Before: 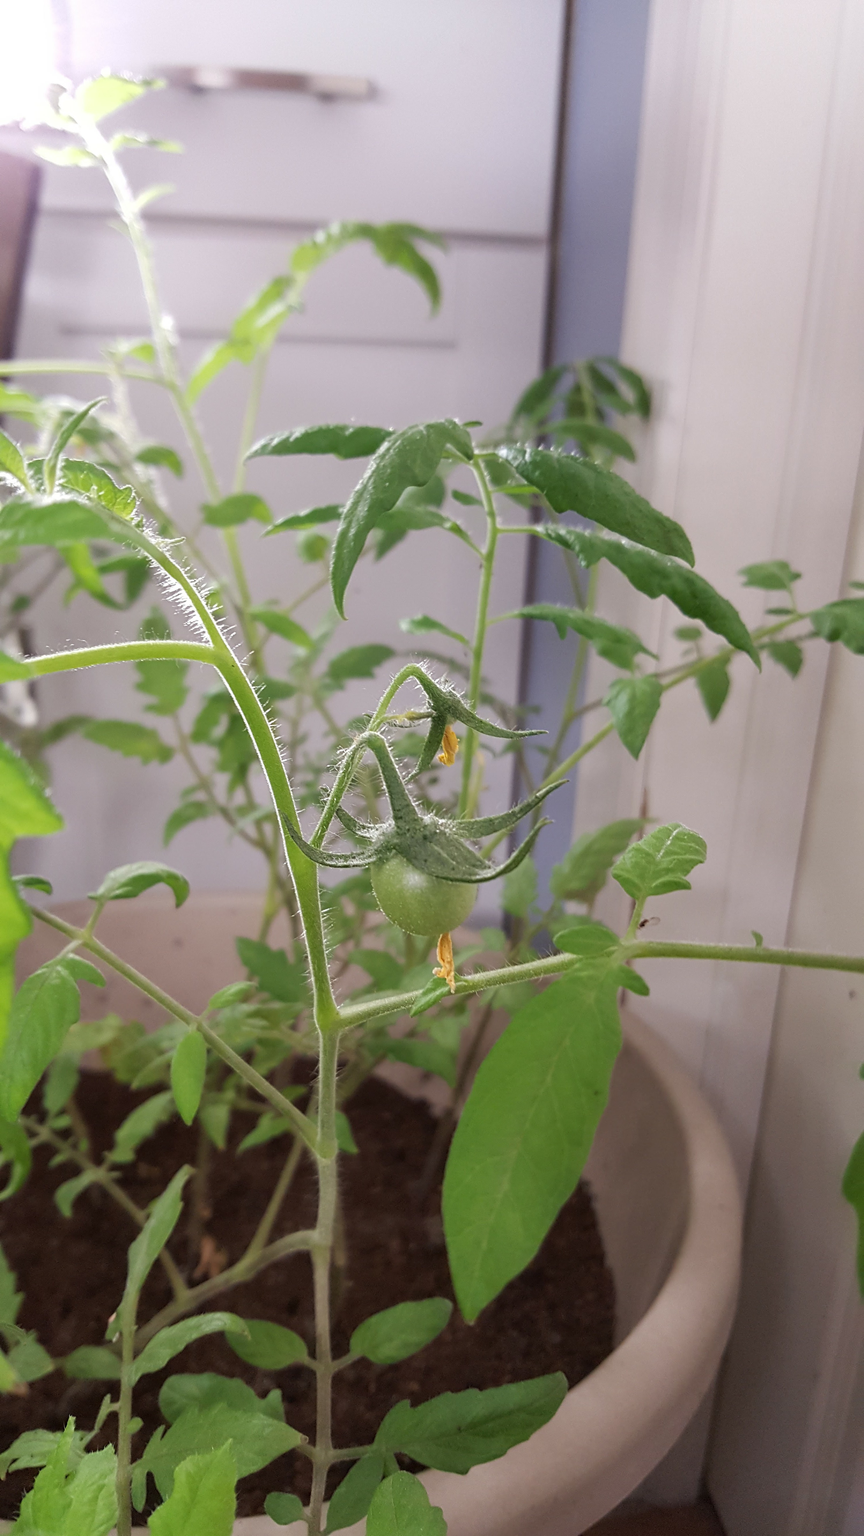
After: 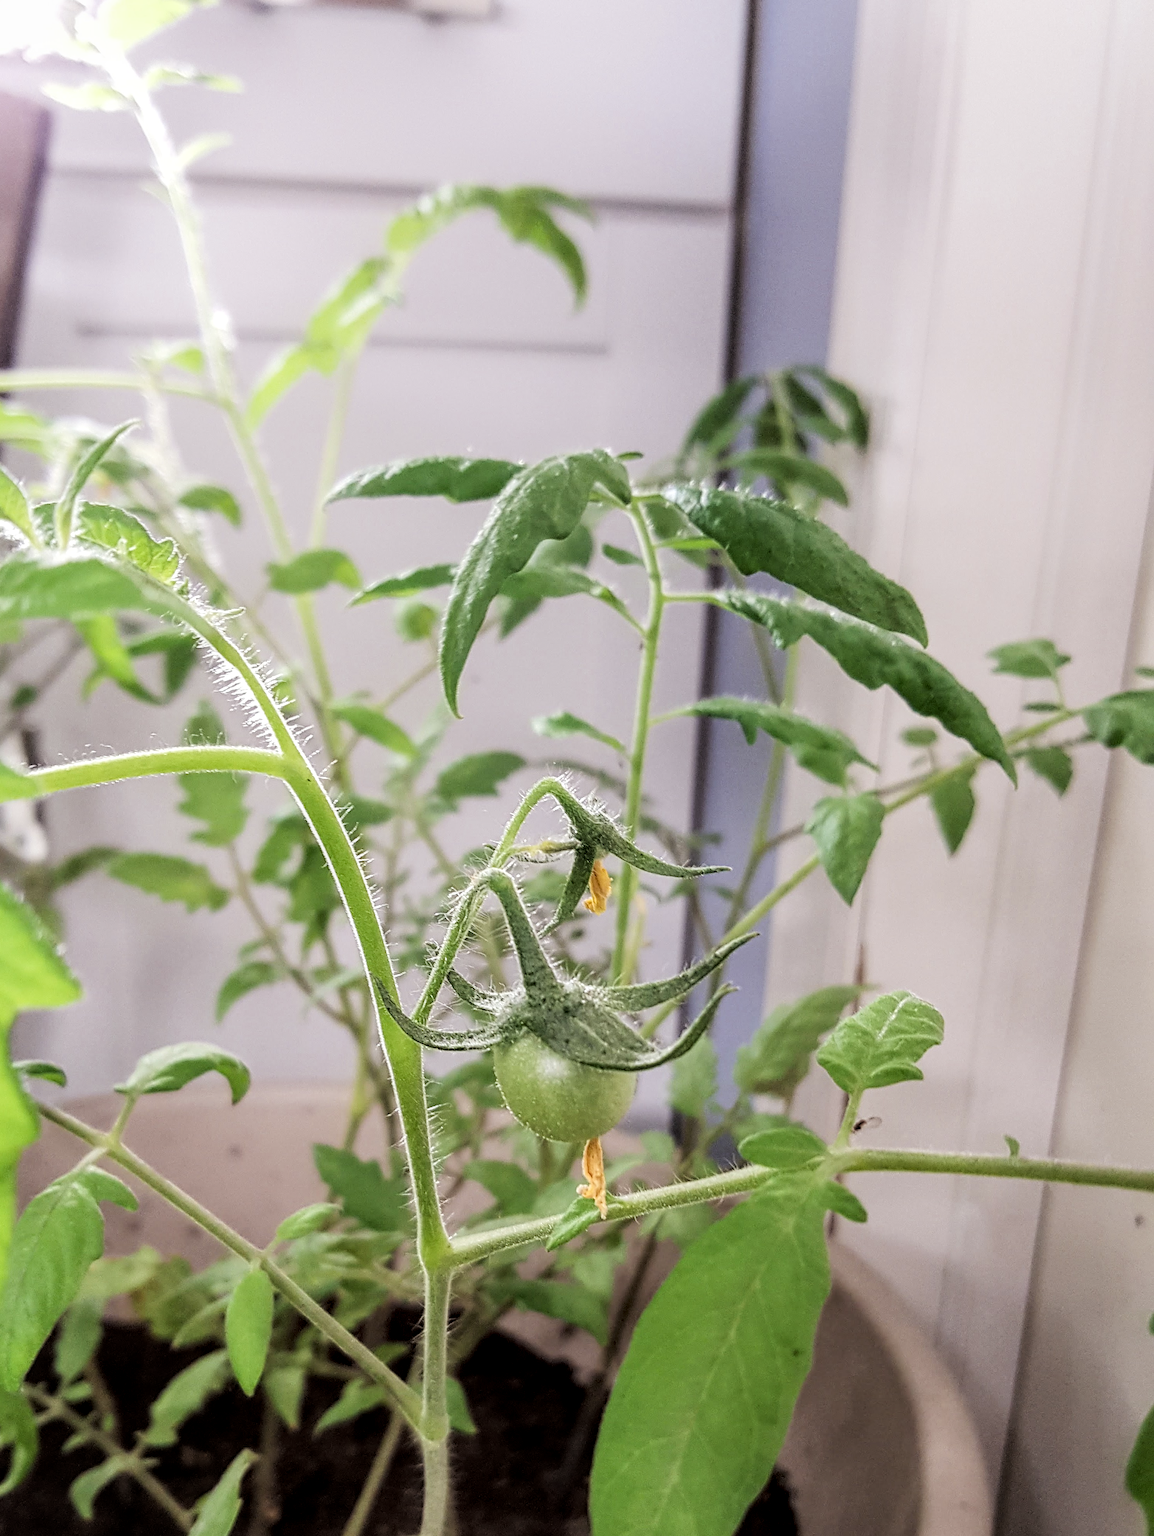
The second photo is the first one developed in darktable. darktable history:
tone equalizer: -8 EV -0.735 EV, -7 EV -0.704 EV, -6 EV -0.609 EV, -5 EV -0.4 EV, -3 EV 0.379 EV, -2 EV 0.6 EV, -1 EV 0.697 EV, +0 EV 0.744 EV, edges refinement/feathering 500, mask exposure compensation -1.57 EV, preserve details no
filmic rgb: black relative exposure -7.75 EV, white relative exposure 4.36 EV, hardness 3.75, latitude 38.99%, contrast 0.975, highlights saturation mix 9.7%, shadows ↔ highlights balance 4.09%
exposure: black level correction 0, exposure 0.2 EV, compensate highlight preservation false
local contrast: highlights 94%, shadows 89%, detail 160%, midtone range 0.2
crop: left 0.35%, top 5.504%, bottom 19.926%
color zones: curves: ch0 [(0.068, 0.464) (0.25, 0.5) (0.48, 0.508) (0.75, 0.536) (0.886, 0.476) (0.967, 0.456)]; ch1 [(0.066, 0.456) (0.25, 0.5) (0.616, 0.508) (0.746, 0.56) (0.934, 0.444)]
sharpen: amount 0.209
